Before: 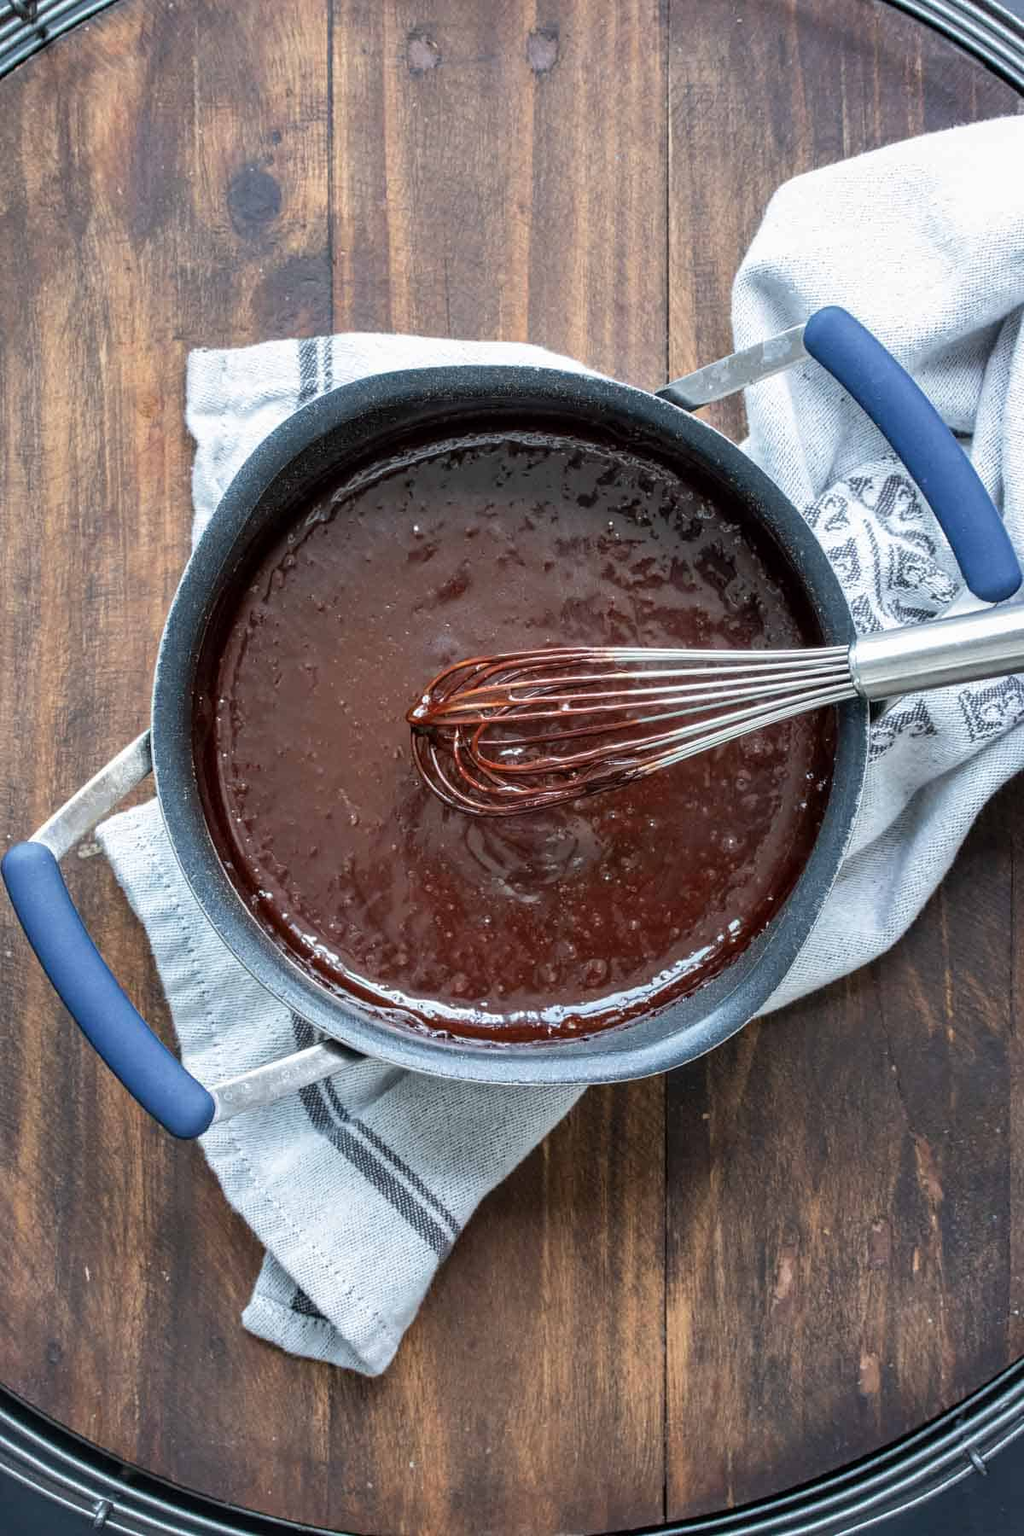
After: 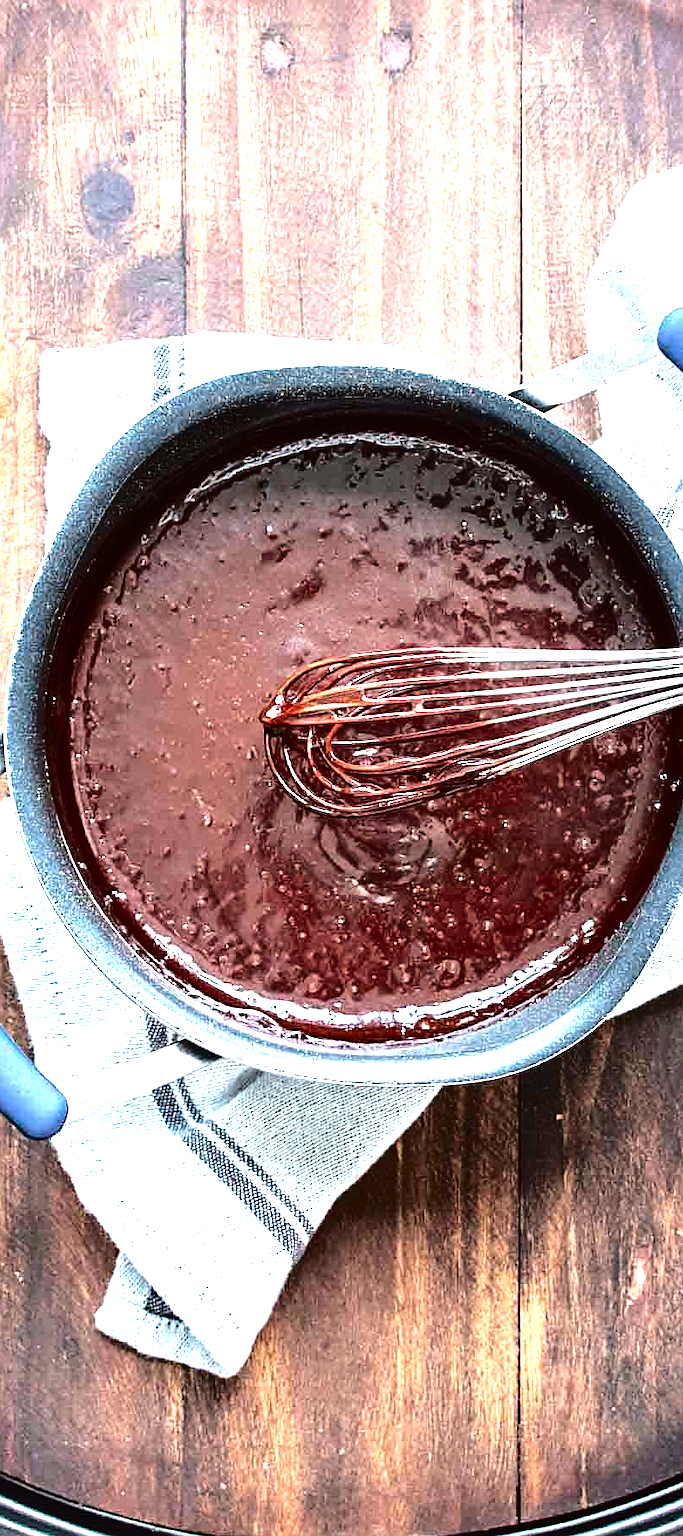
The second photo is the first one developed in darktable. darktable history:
crop and rotate: left 14.416%, right 18.754%
sharpen: on, module defaults
tone equalizer: -8 EV -1.09 EV, -7 EV -1.01 EV, -6 EV -0.883 EV, -5 EV -0.551 EV, -3 EV 0.584 EV, -2 EV 0.857 EV, -1 EV 1.01 EV, +0 EV 1.08 EV, edges refinement/feathering 500, mask exposure compensation -1.57 EV, preserve details no
exposure: black level correction 0, exposure 1.001 EV, compensate highlight preservation false
tone curve: curves: ch0 [(0, 0.013) (0.175, 0.11) (0.337, 0.304) (0.498, 0.485) (0.78, 0.742) (0.993, 0.954)]; ch1 [(0, 0) (0.294, 0.184) (0.359, 0.34) (0.362, 0.35) (0.43, 0.41) (0.469, 0.463) (0.495, 0.502) (0.54, 0.563) (0.612, 0.641) (1, 1)]; ch2 [(0, 0) (0.44, 0.437) (0.495, 0.502) (0.524, 0.534) (0.557, 0.56) (0.634, 0.654) (0.728, 0.722) (1, 1)], color space Lab, independent channels, preserve colors none
